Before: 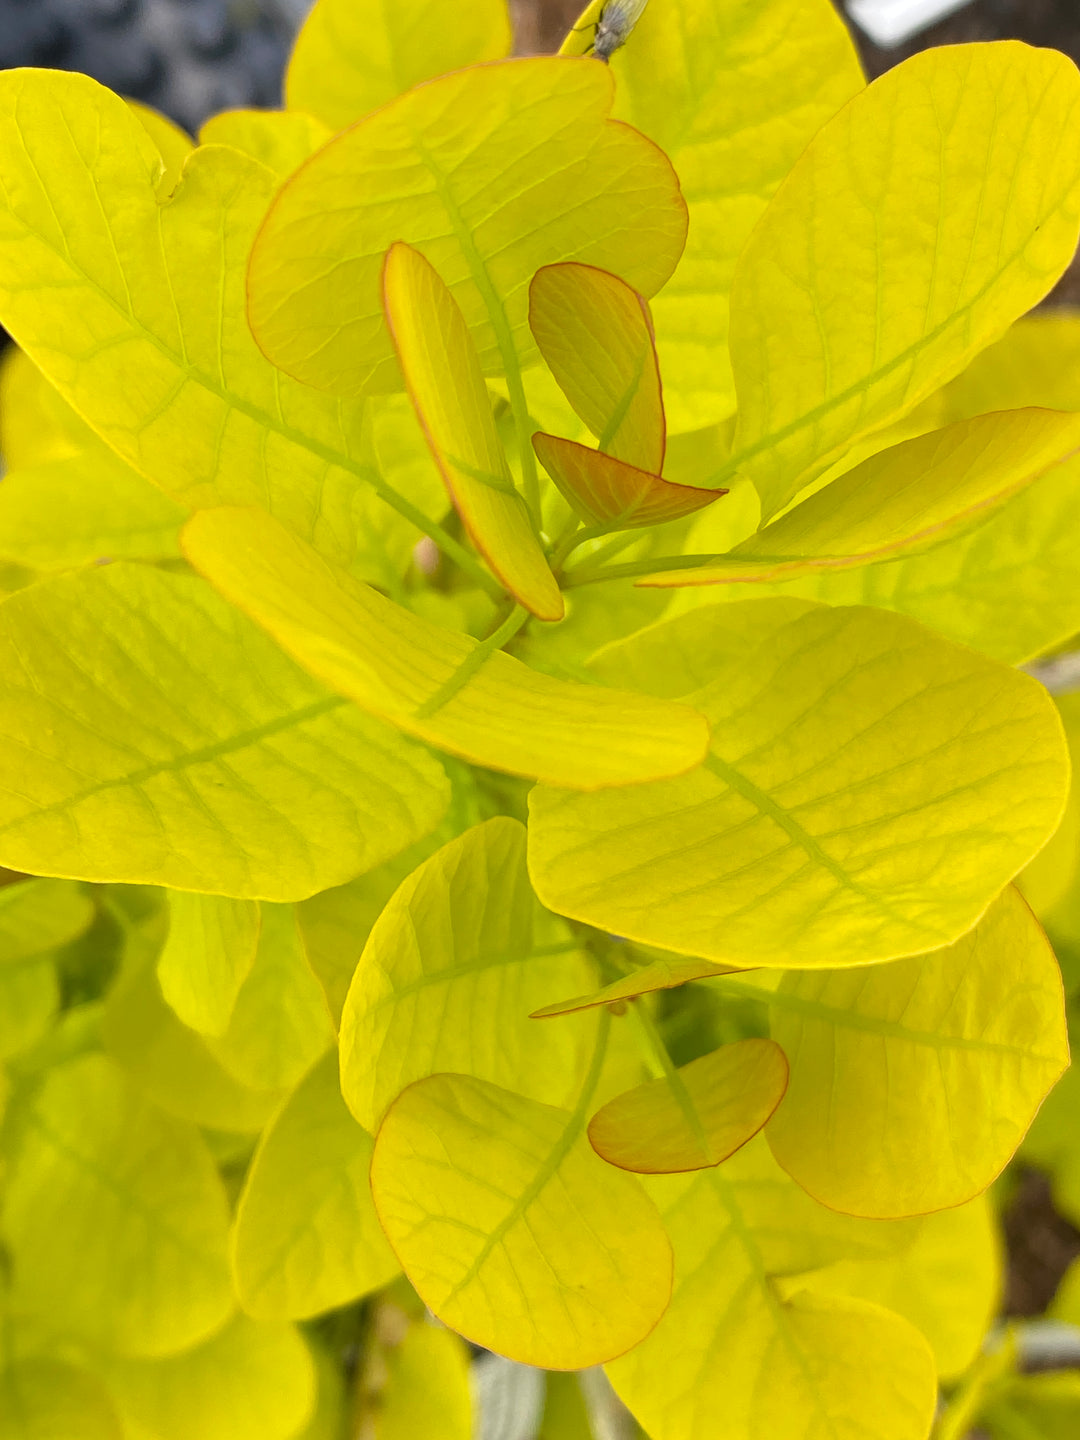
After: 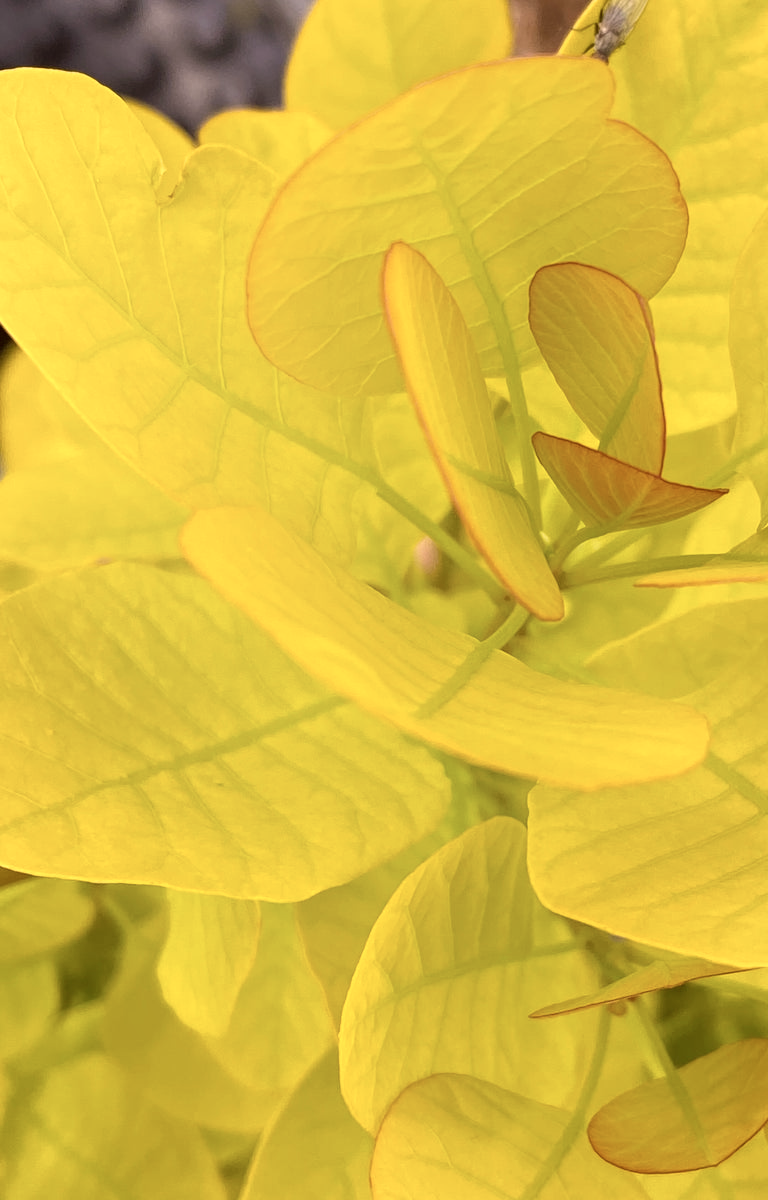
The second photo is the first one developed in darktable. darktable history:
crop: right 28.885%, bottom 16.626%
color correction: highlights a* 10.21, highlights b* 9.79, shadows a* 8.61, shadows b* 7.88, saturation 0.8
shadows and highlights: shadows 0, highlights 40
